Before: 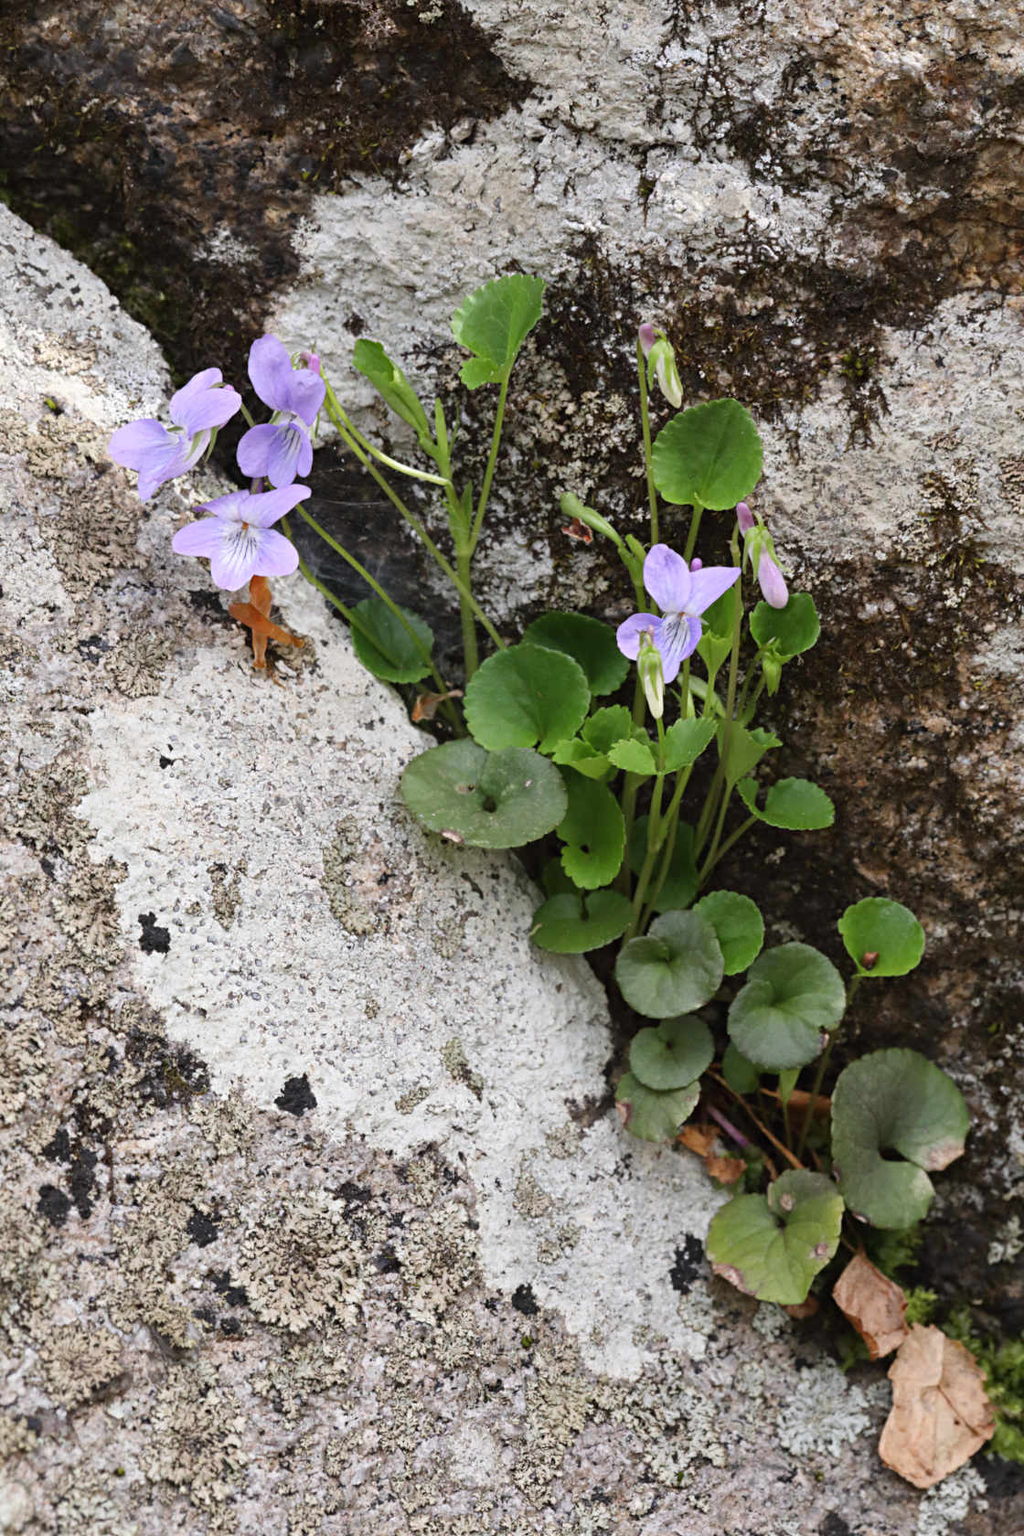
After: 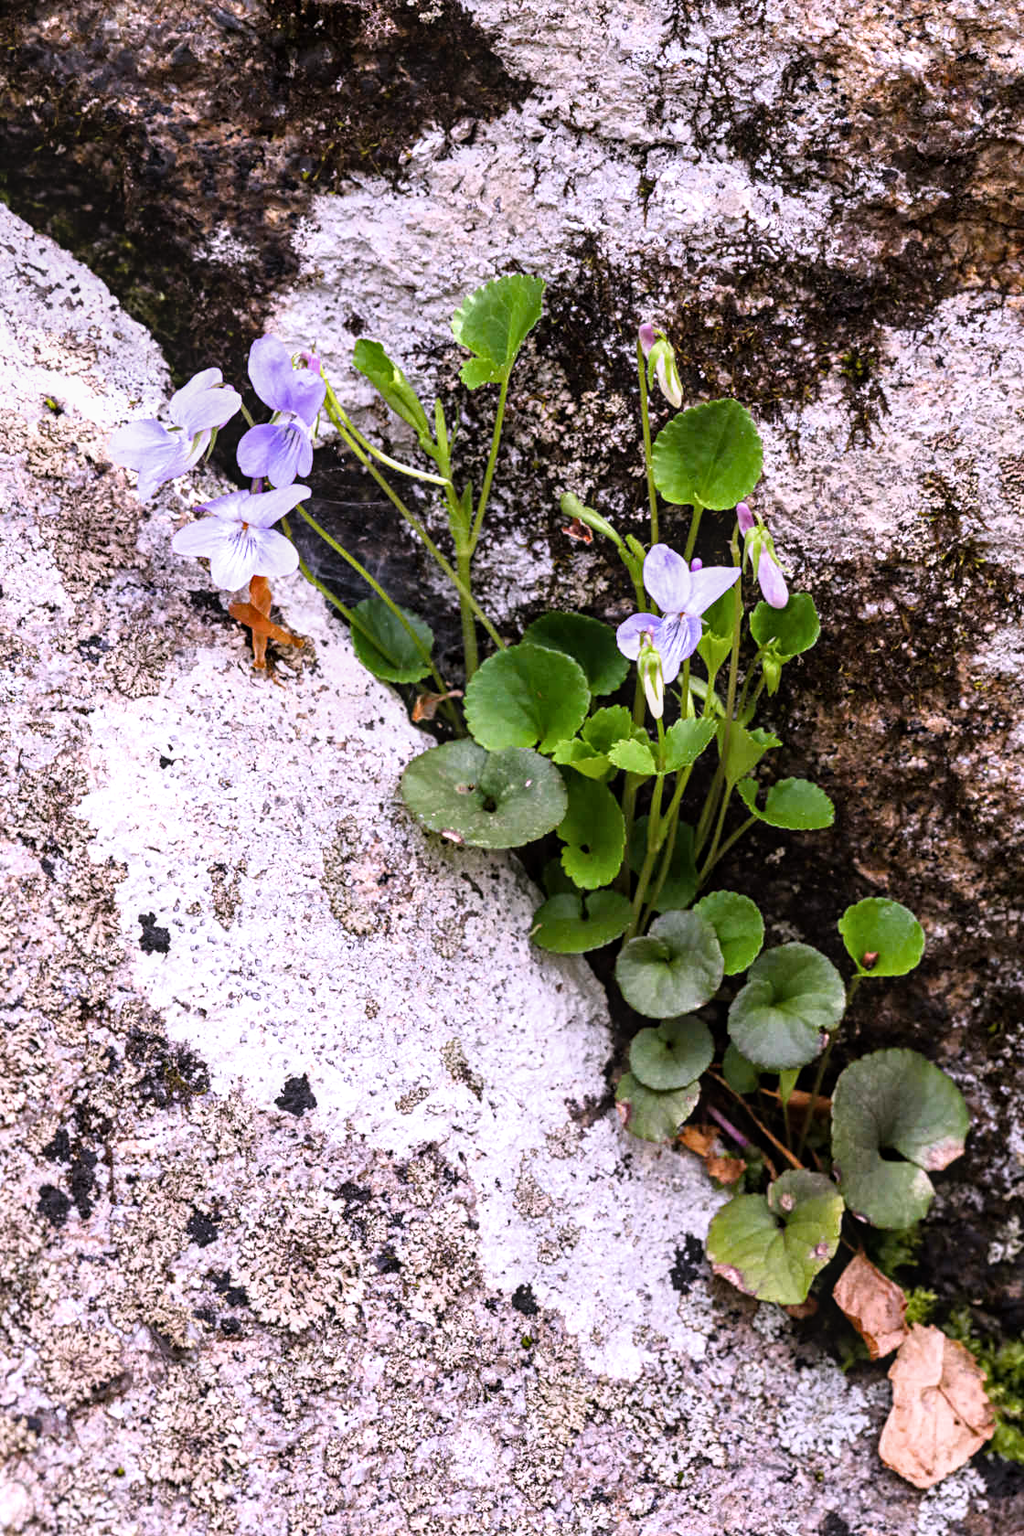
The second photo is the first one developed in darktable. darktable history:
filmic rgb: black relative exposure -9.08 EV, white relative exposure 2.3 EV, hardness 7.49
local contrast: on, module defaults
exposure: exposure 0.178 EV, compensate exposure bias true
color balance rgb: global vibrance 42.74%
white balance: red 1.066, blue 1.119
